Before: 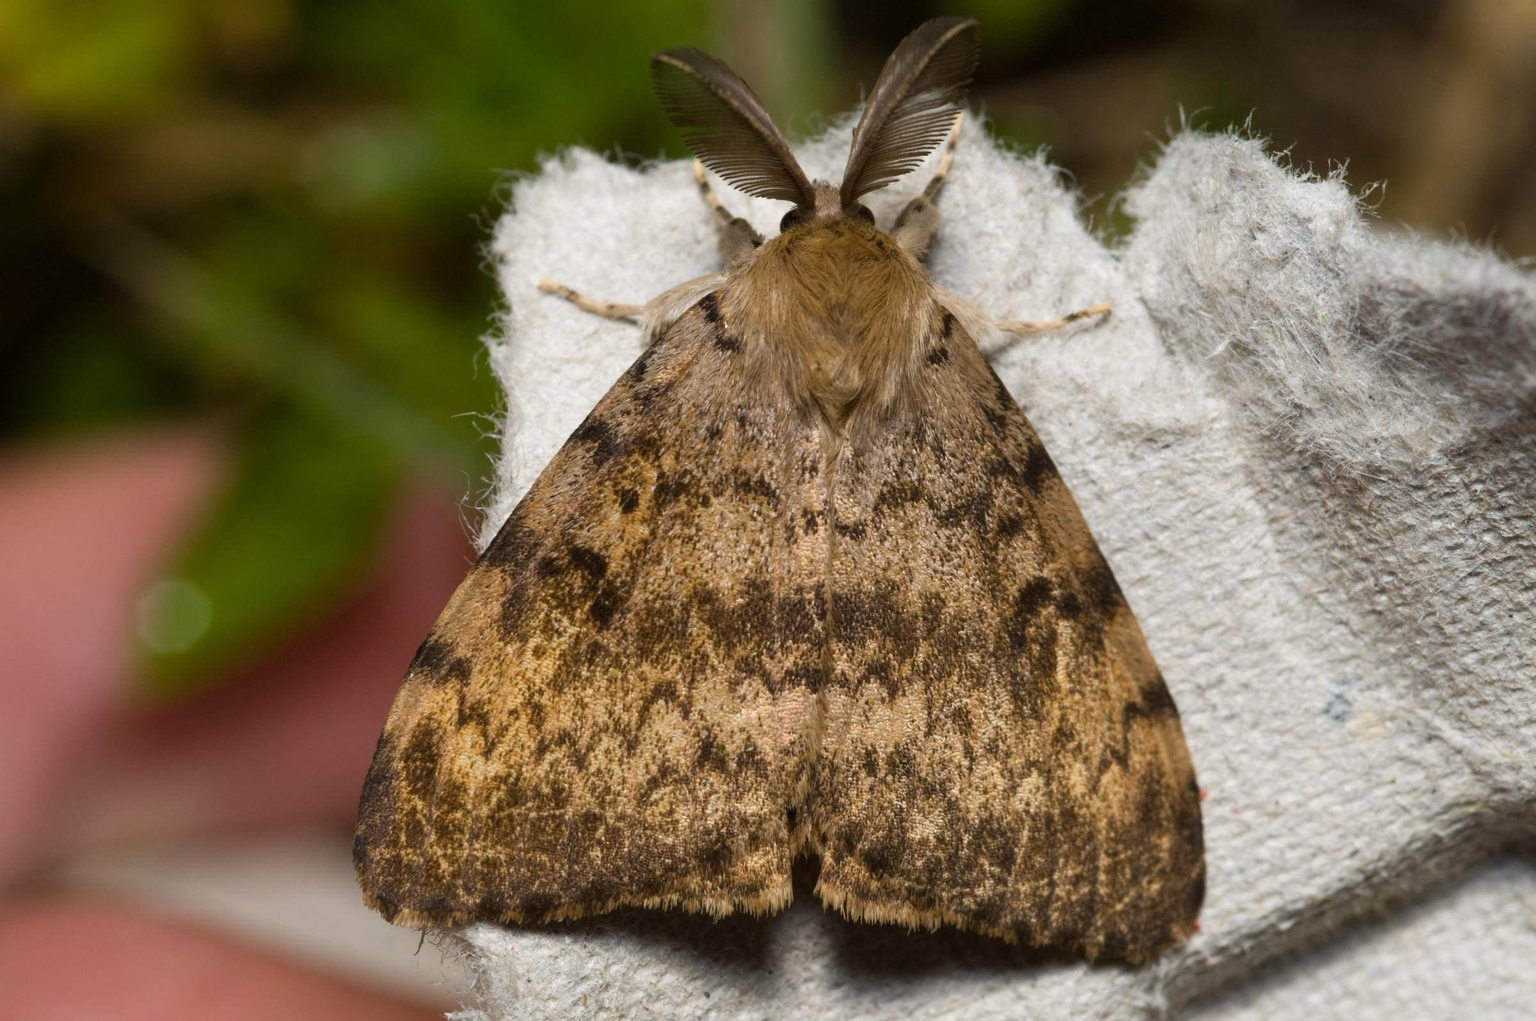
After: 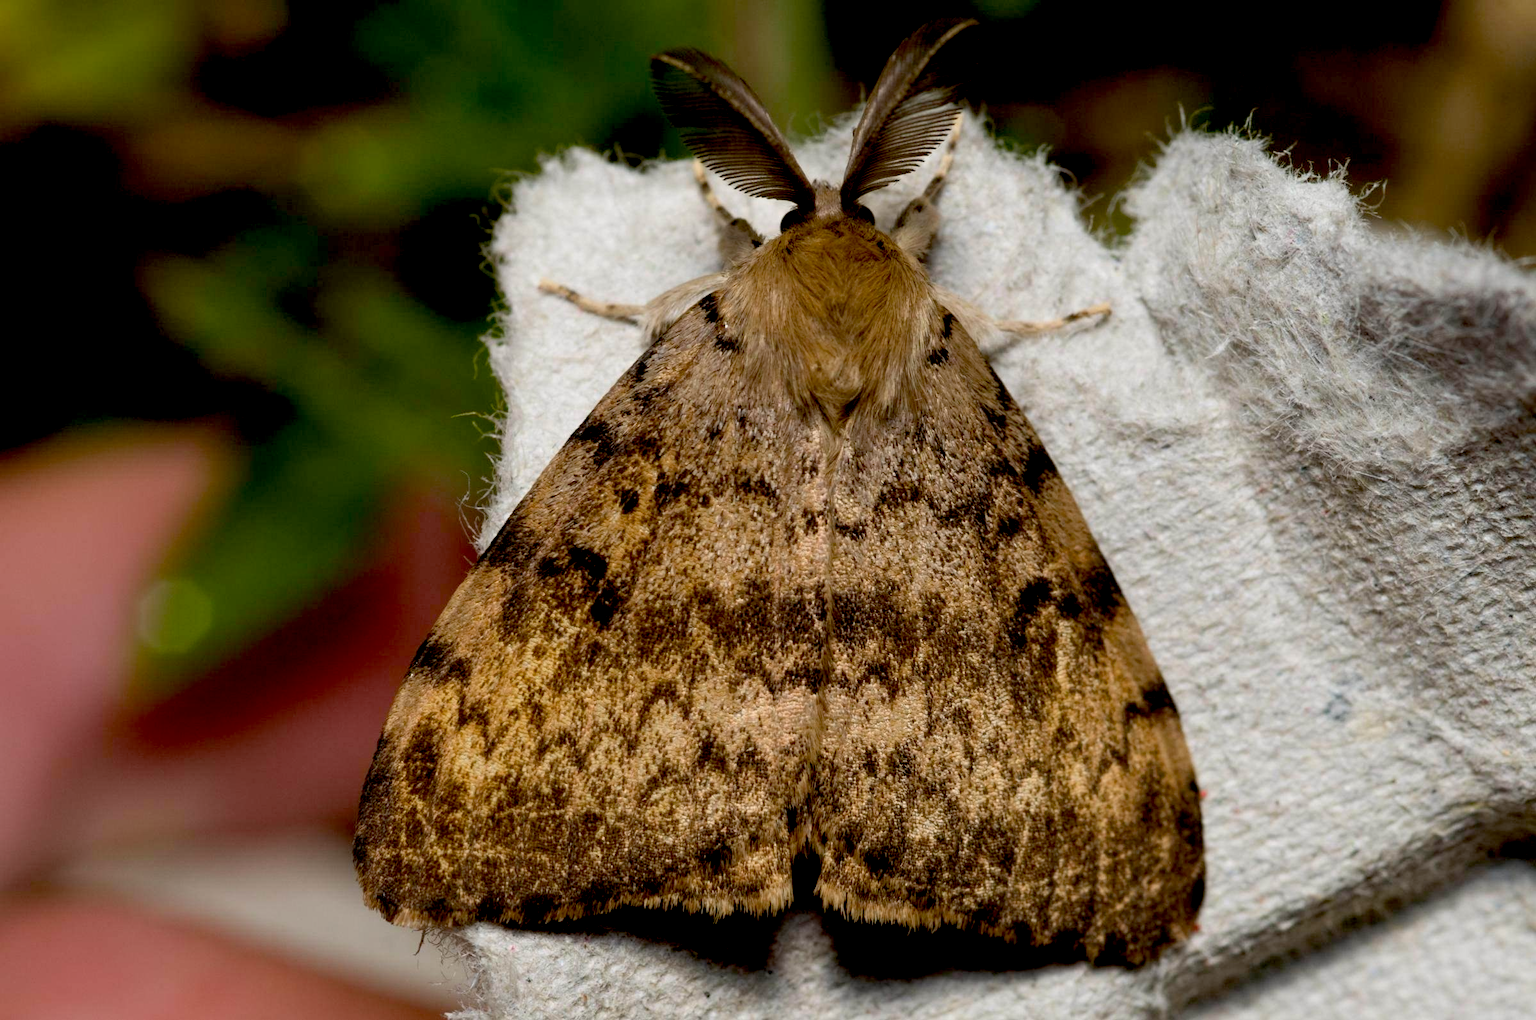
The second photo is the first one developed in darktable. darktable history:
exposure: black level correction 0.029, exposure -0.073 EV, compensate highlight preservation false
white balance: emerald 1
